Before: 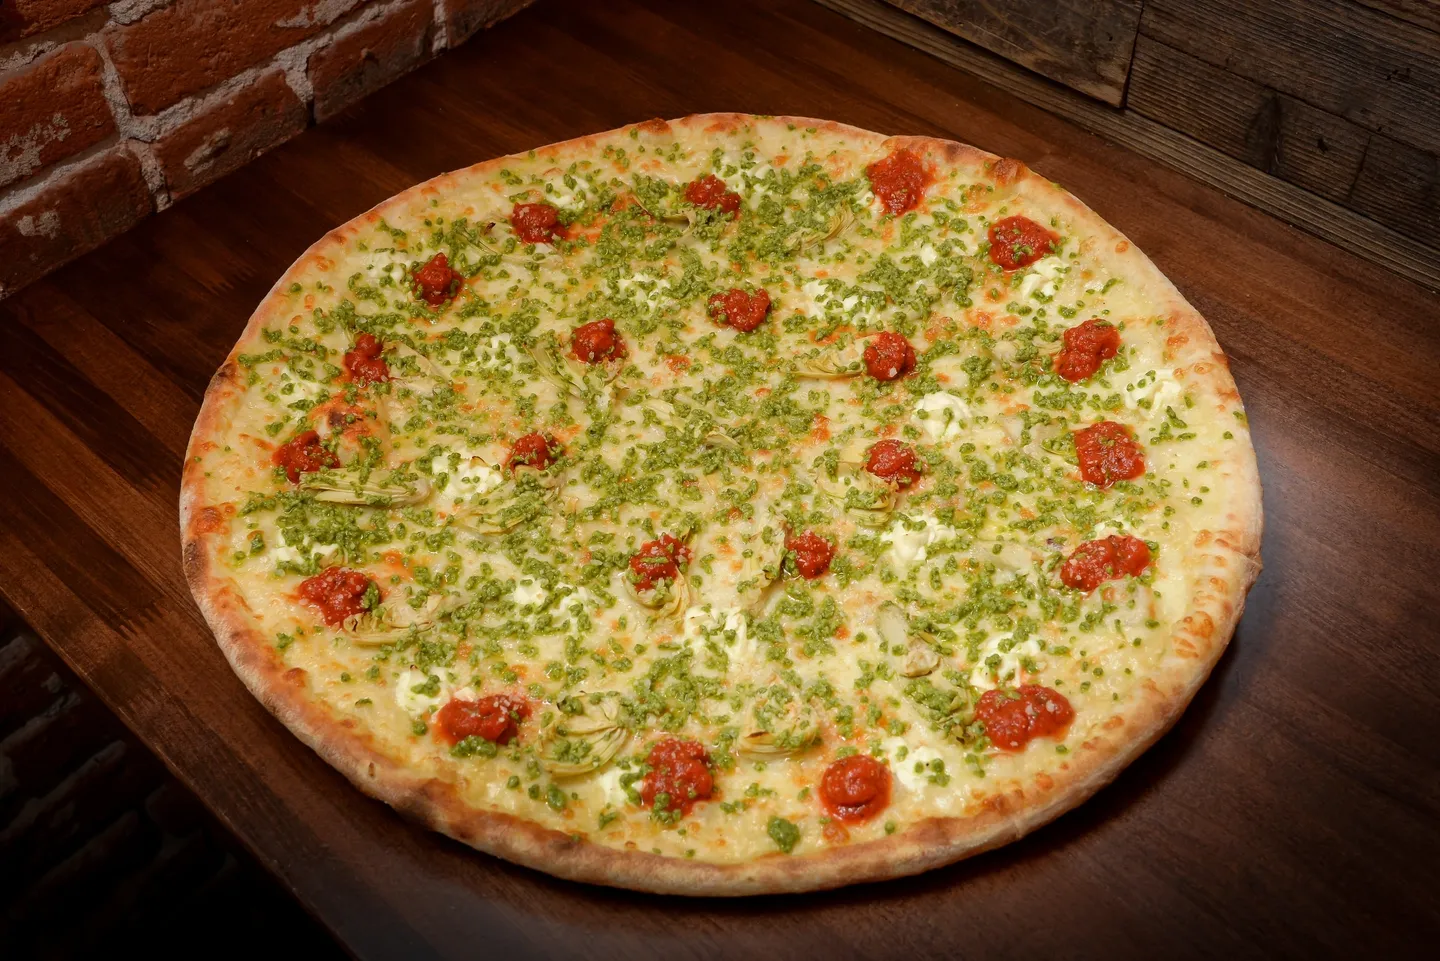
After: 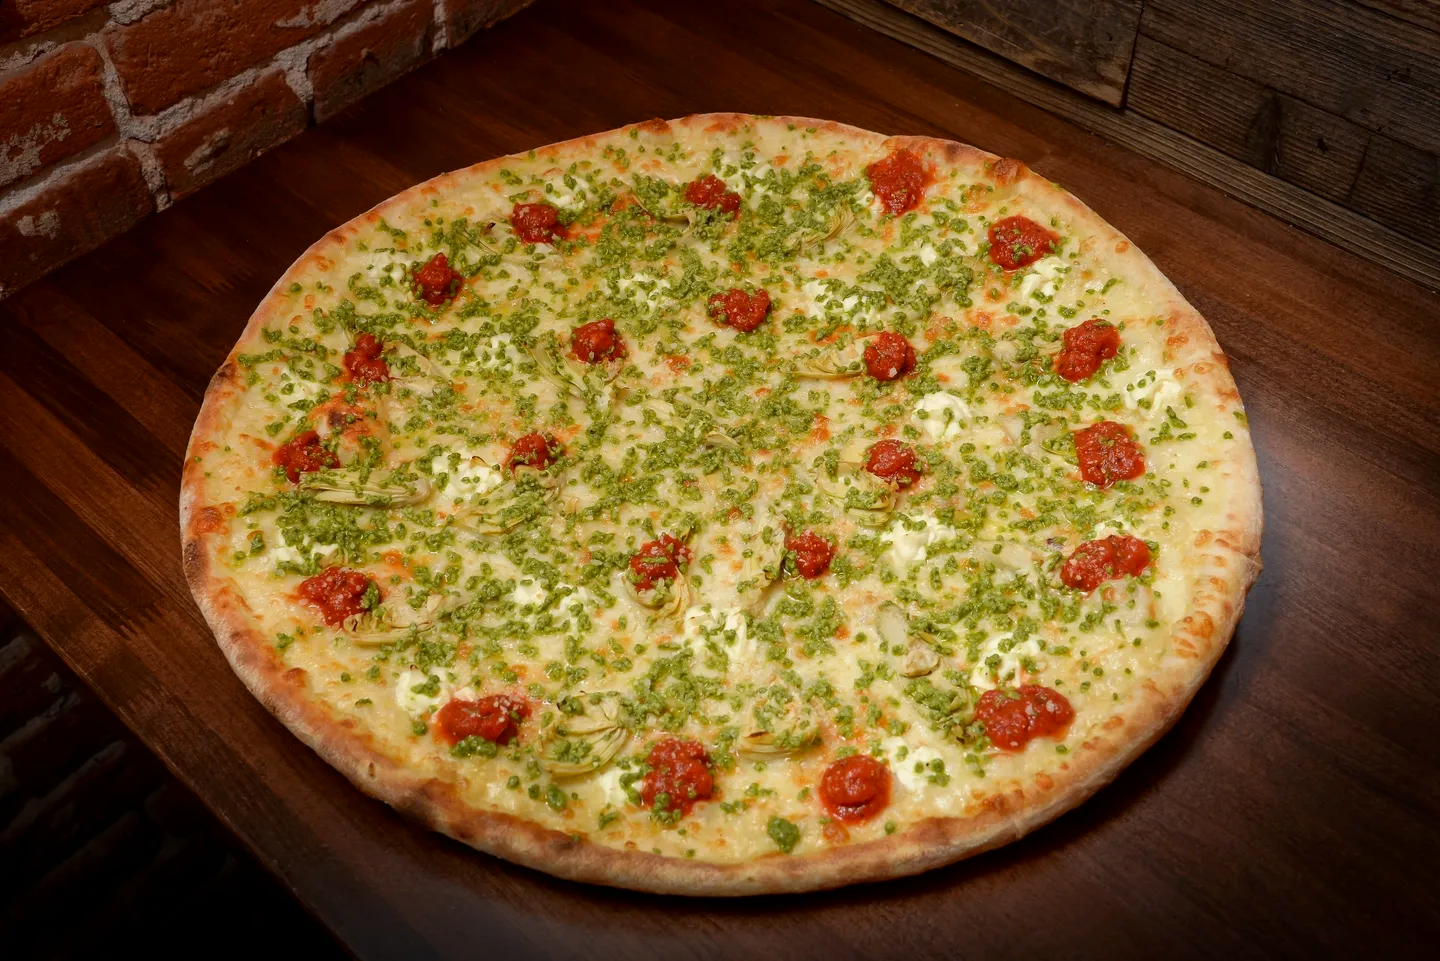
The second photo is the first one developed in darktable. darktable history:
contrast brightness saturation: contrast 0.031, brightness -0.036
